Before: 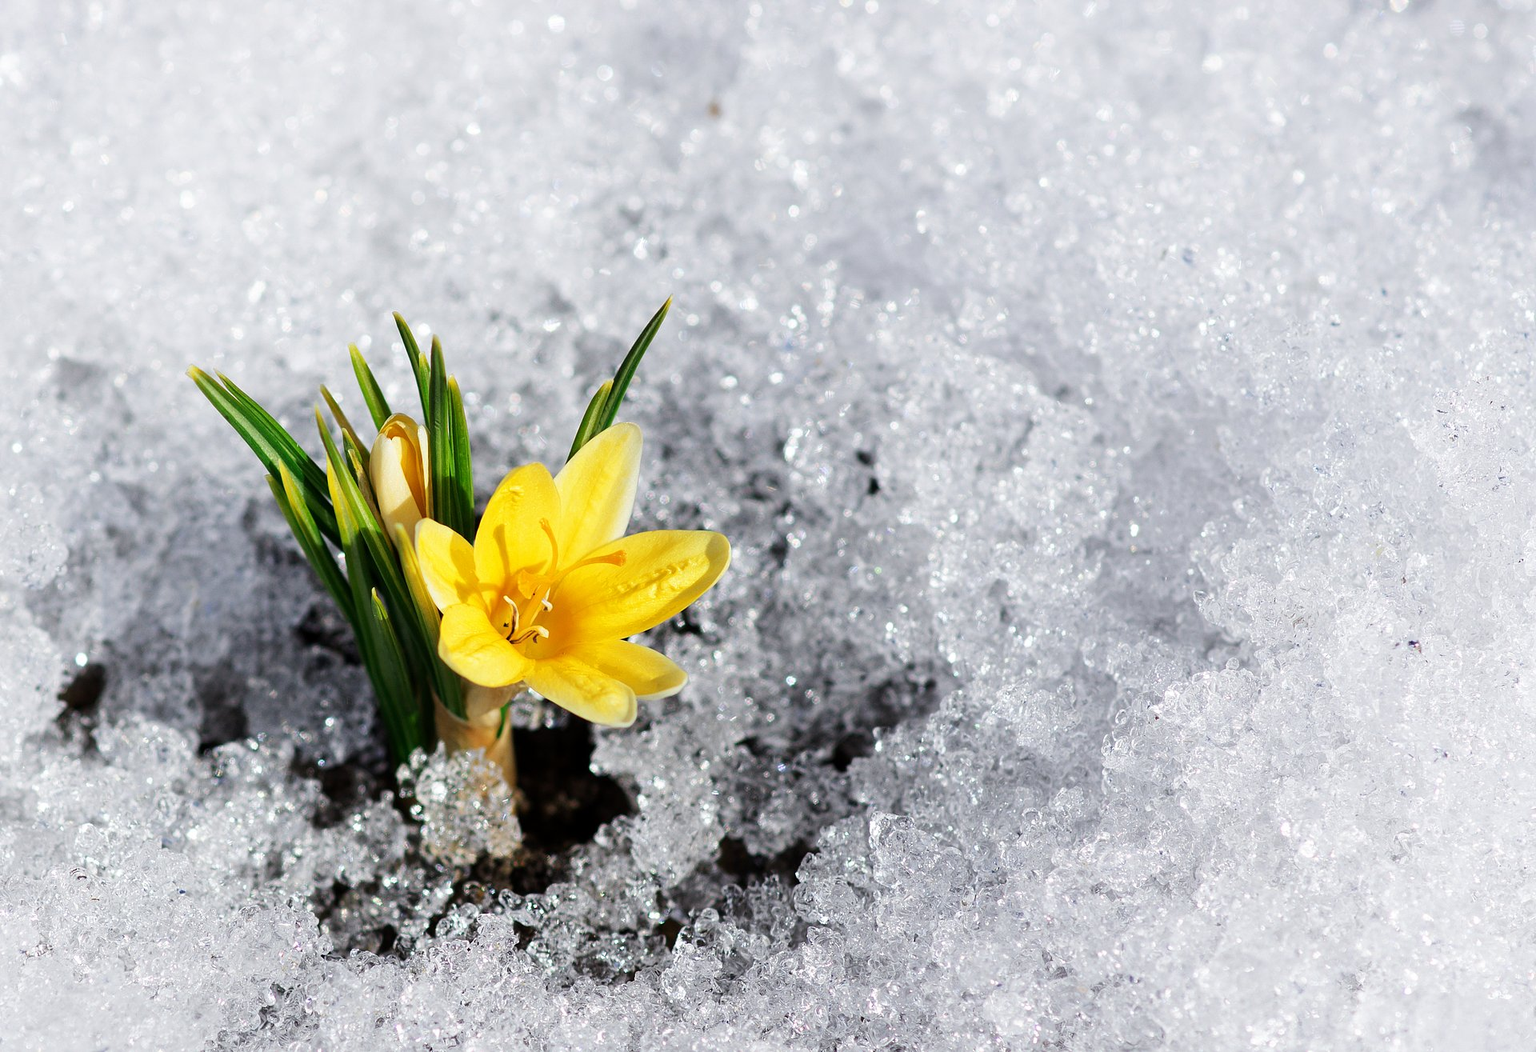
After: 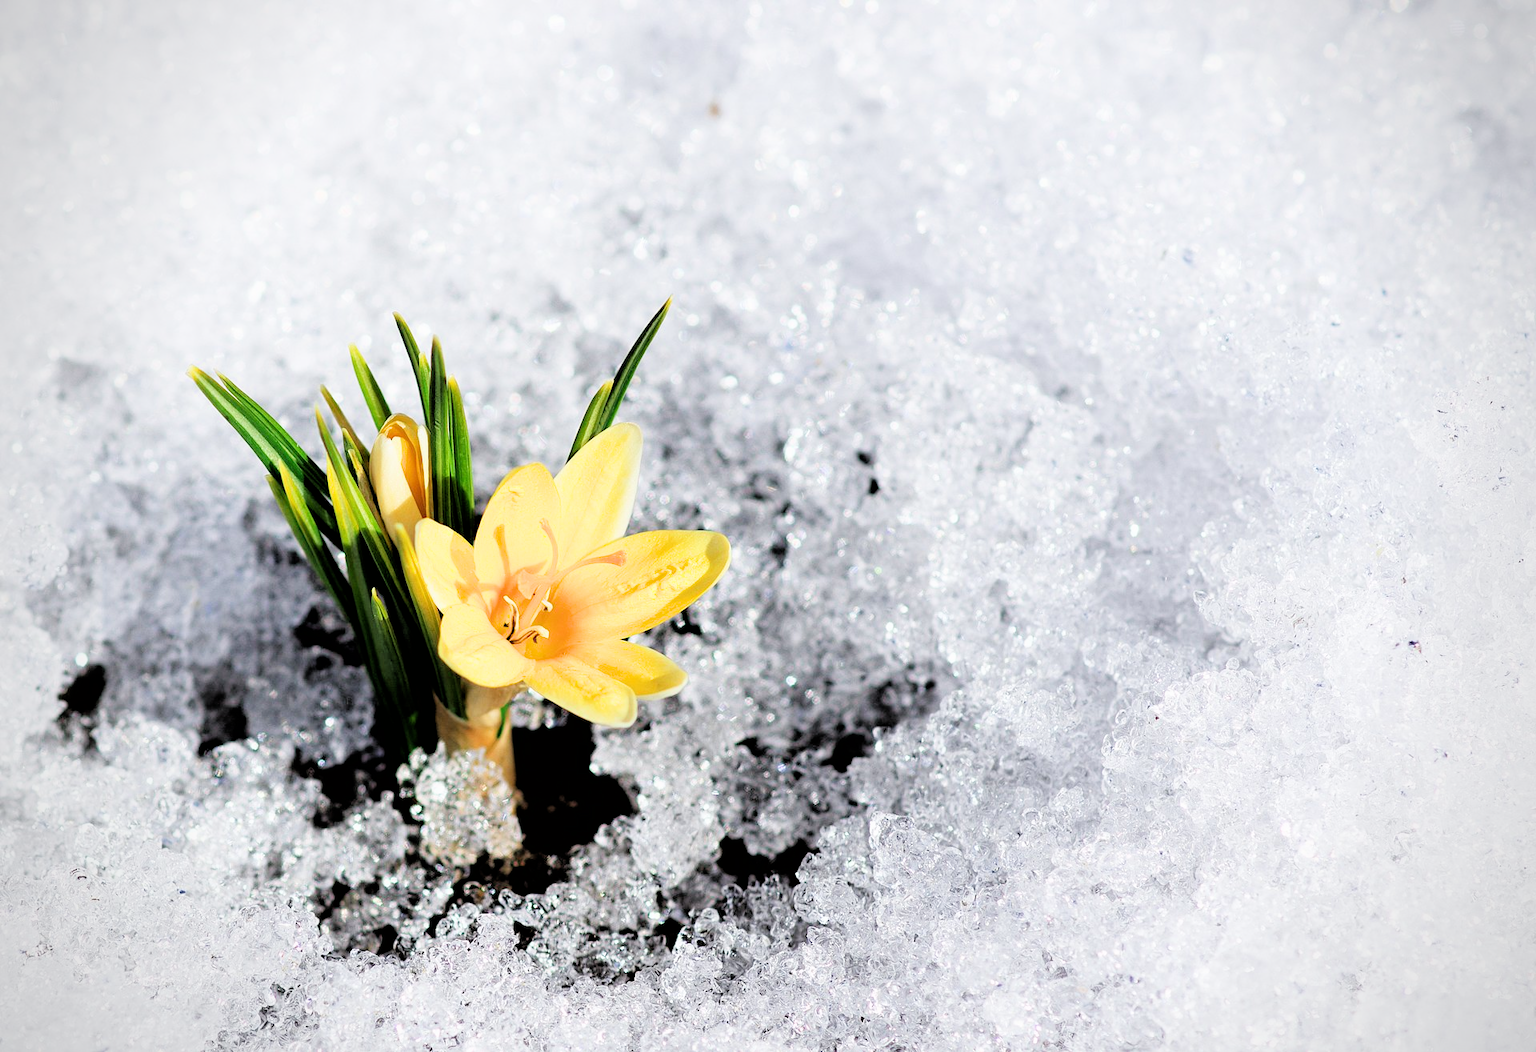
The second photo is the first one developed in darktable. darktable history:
vignetting: fall-off radius 63.6%
filmic rgb: black relative exposure -3.31 EV, white relative exposure 3.45 EV, hardness 2.36, contrast 1.103
exposure: exposure 0.766 EV, compensate highlight preservation false
